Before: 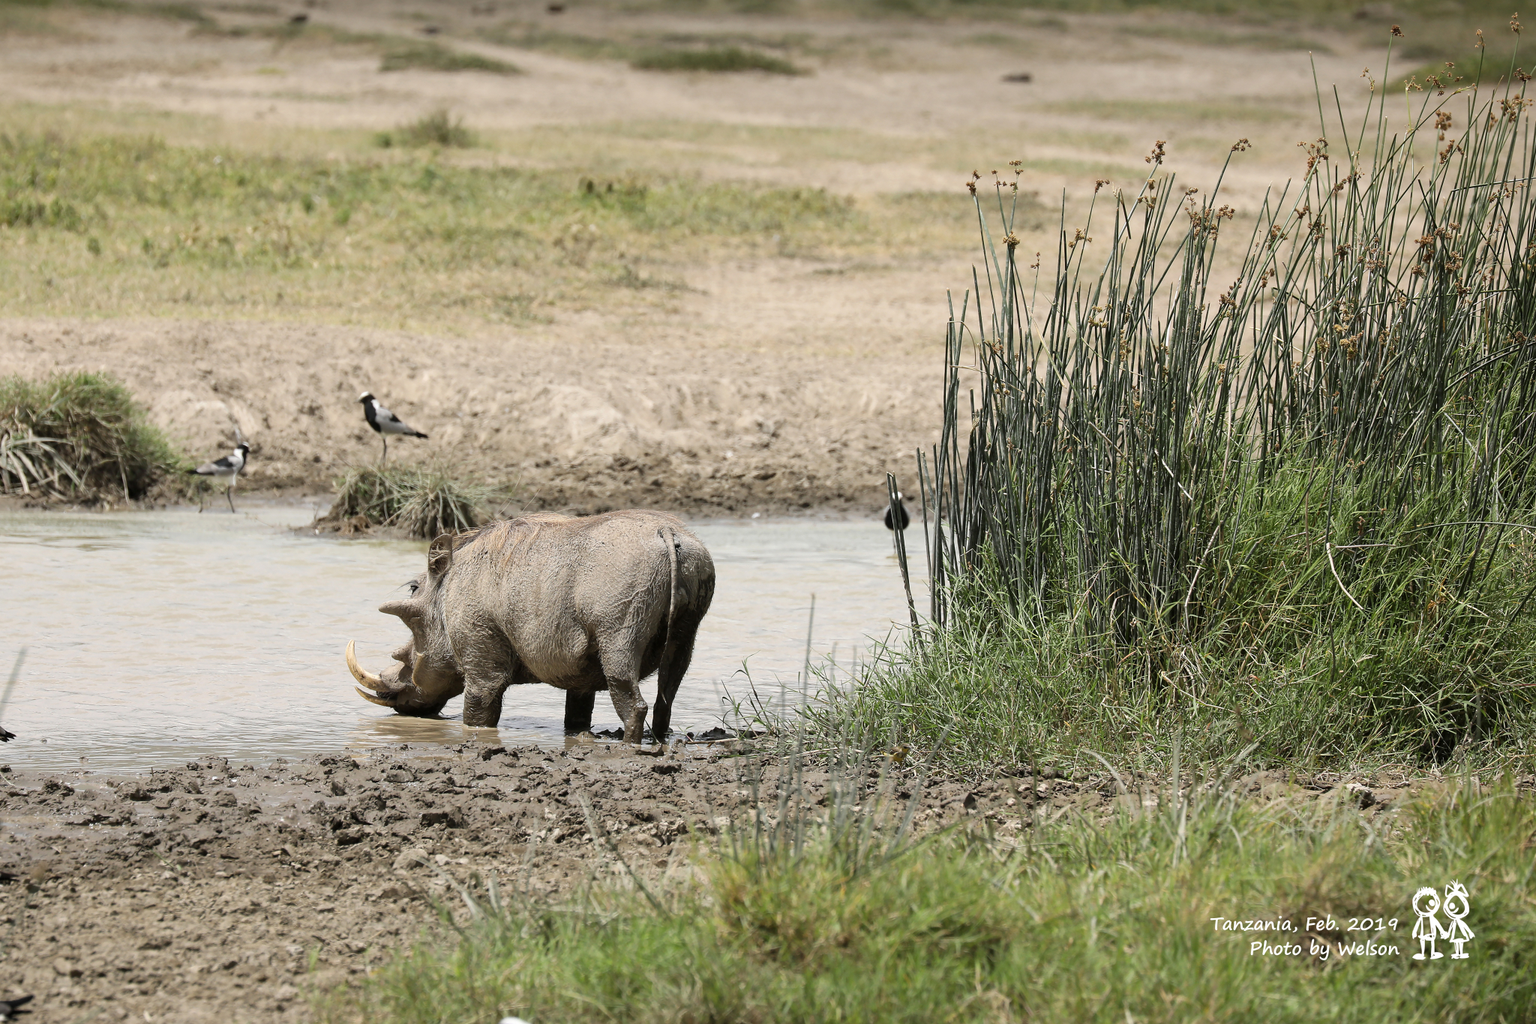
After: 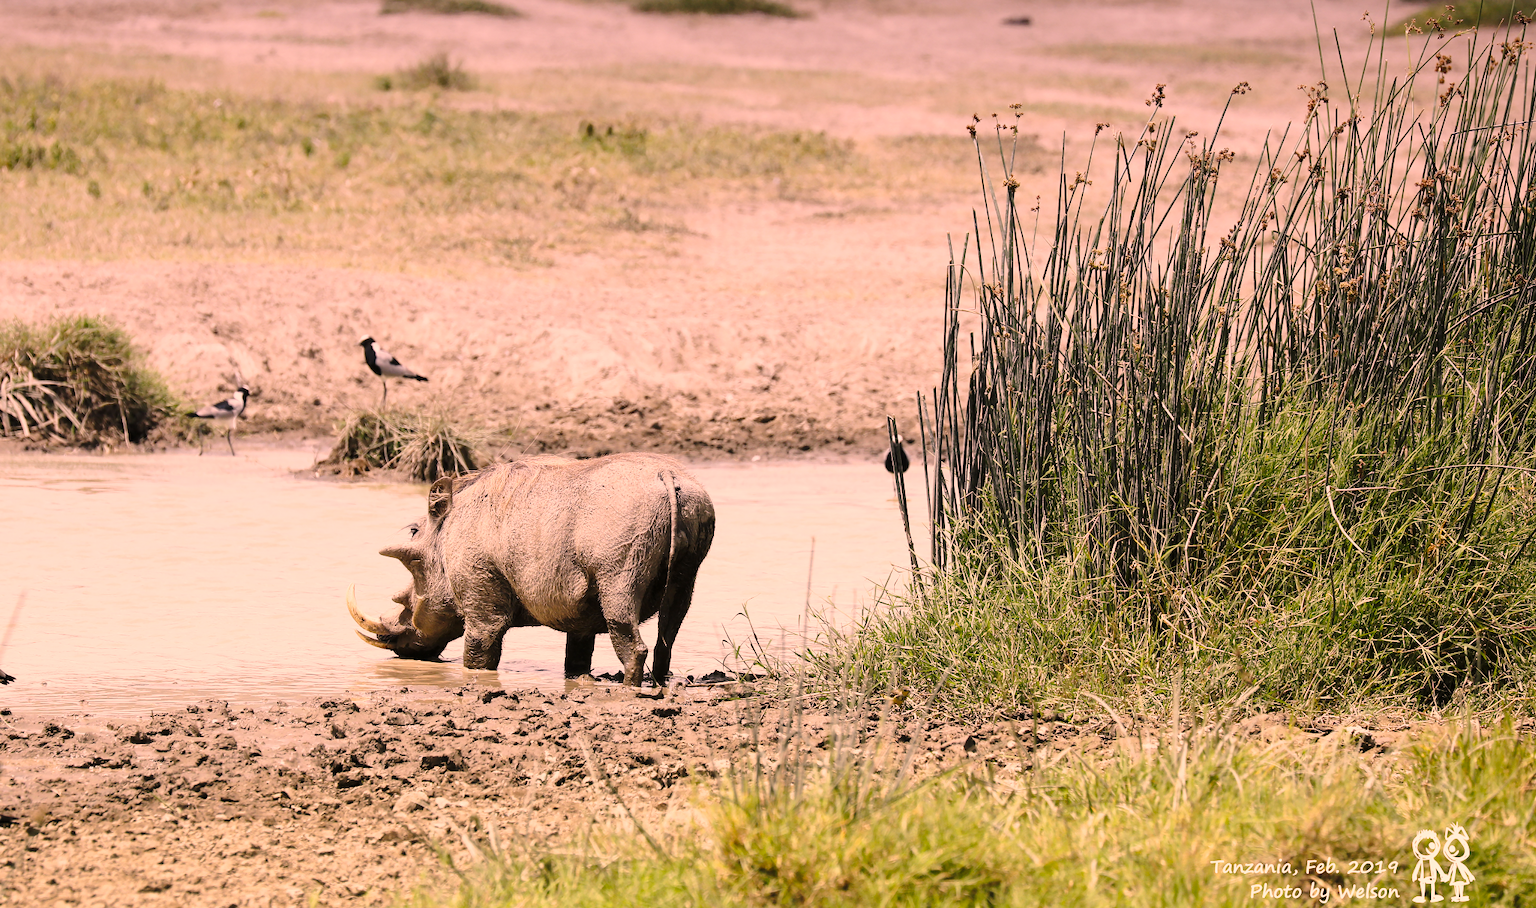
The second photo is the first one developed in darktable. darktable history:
base curve: curves: ch0 [(0, 0) (0.028, 0.03) (0.121, 0.232) (0.46, 0.748) (0.859, 0.968) (1, 1)], preserve colors none
color correction: highlights a* 21.88, highlights b* 22.25
crop and rotate: top 5.609%, bottom 5.609%
graduated density: hue 238.83°, saturation 50%
